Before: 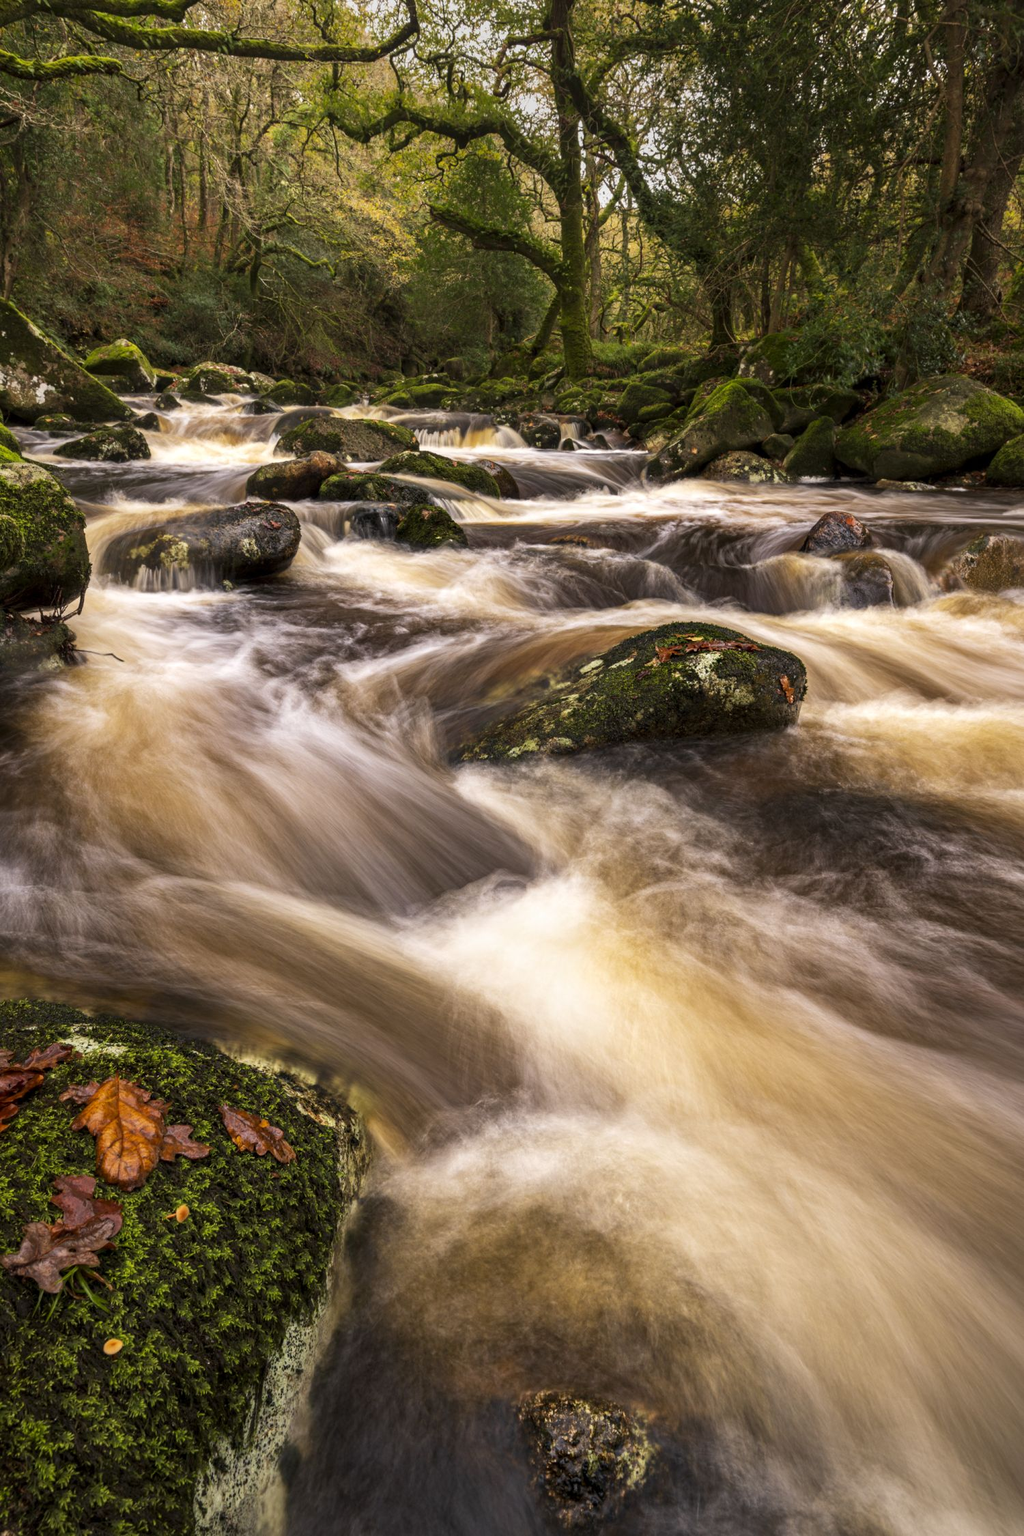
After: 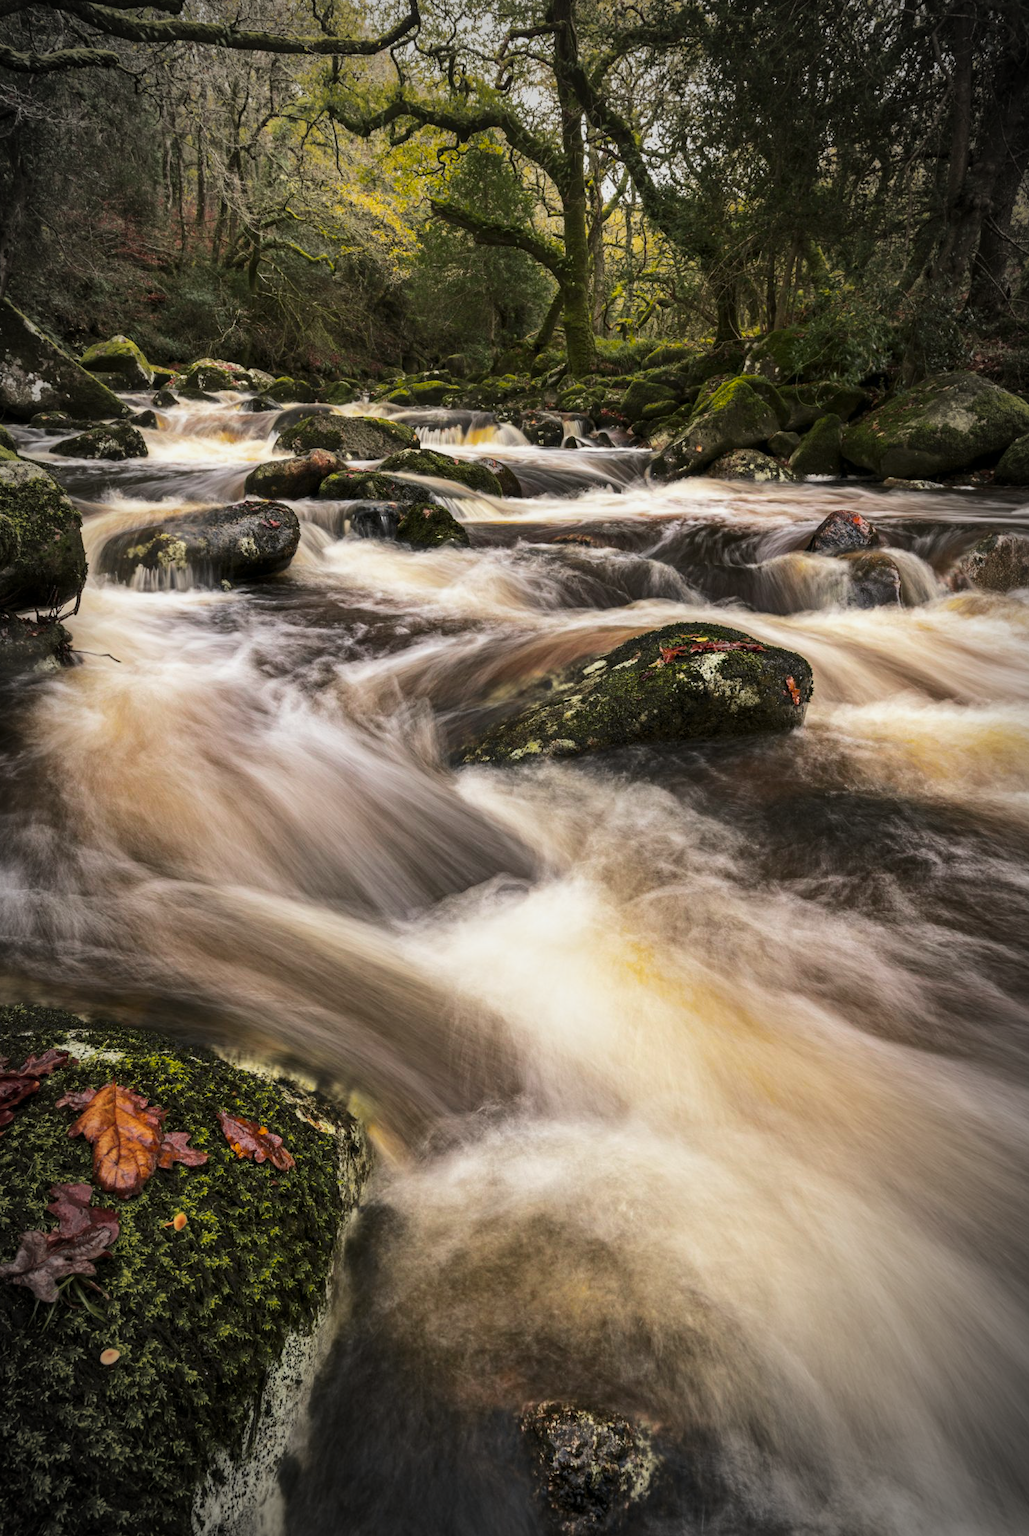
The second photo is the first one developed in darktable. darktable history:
crop: left 0.489%, top 0.542%, right 0.253%, bottom 0.782%
vignetting: brightness -0.616, saturation -0.677, automatic ratio true
tone curve: curves: ch0 [(0, 0) (0.23, 0.205) (0.486, 0.52) (0.822, 0.825) (0.994, 0.955)]; ch1 [(0, 0) (0.226, 0.261) (0.379, 0.442) (0.469, 0.472) (0.495, 0.495) (0.514, 0.504) (0.561, 0.568) (0.59, 0.612) (1, 1)]; ch2 [(0, 0) (0.269, 0.299) (0.459, 0.441) (0.498, 0.499) (0.523, 0.52) (0.586, 0.569) (0.635, 0.617) (0.659, 0.681) (0.718, 0.764) (1, 1)], color space Lab, independent channels, preserve colors none
